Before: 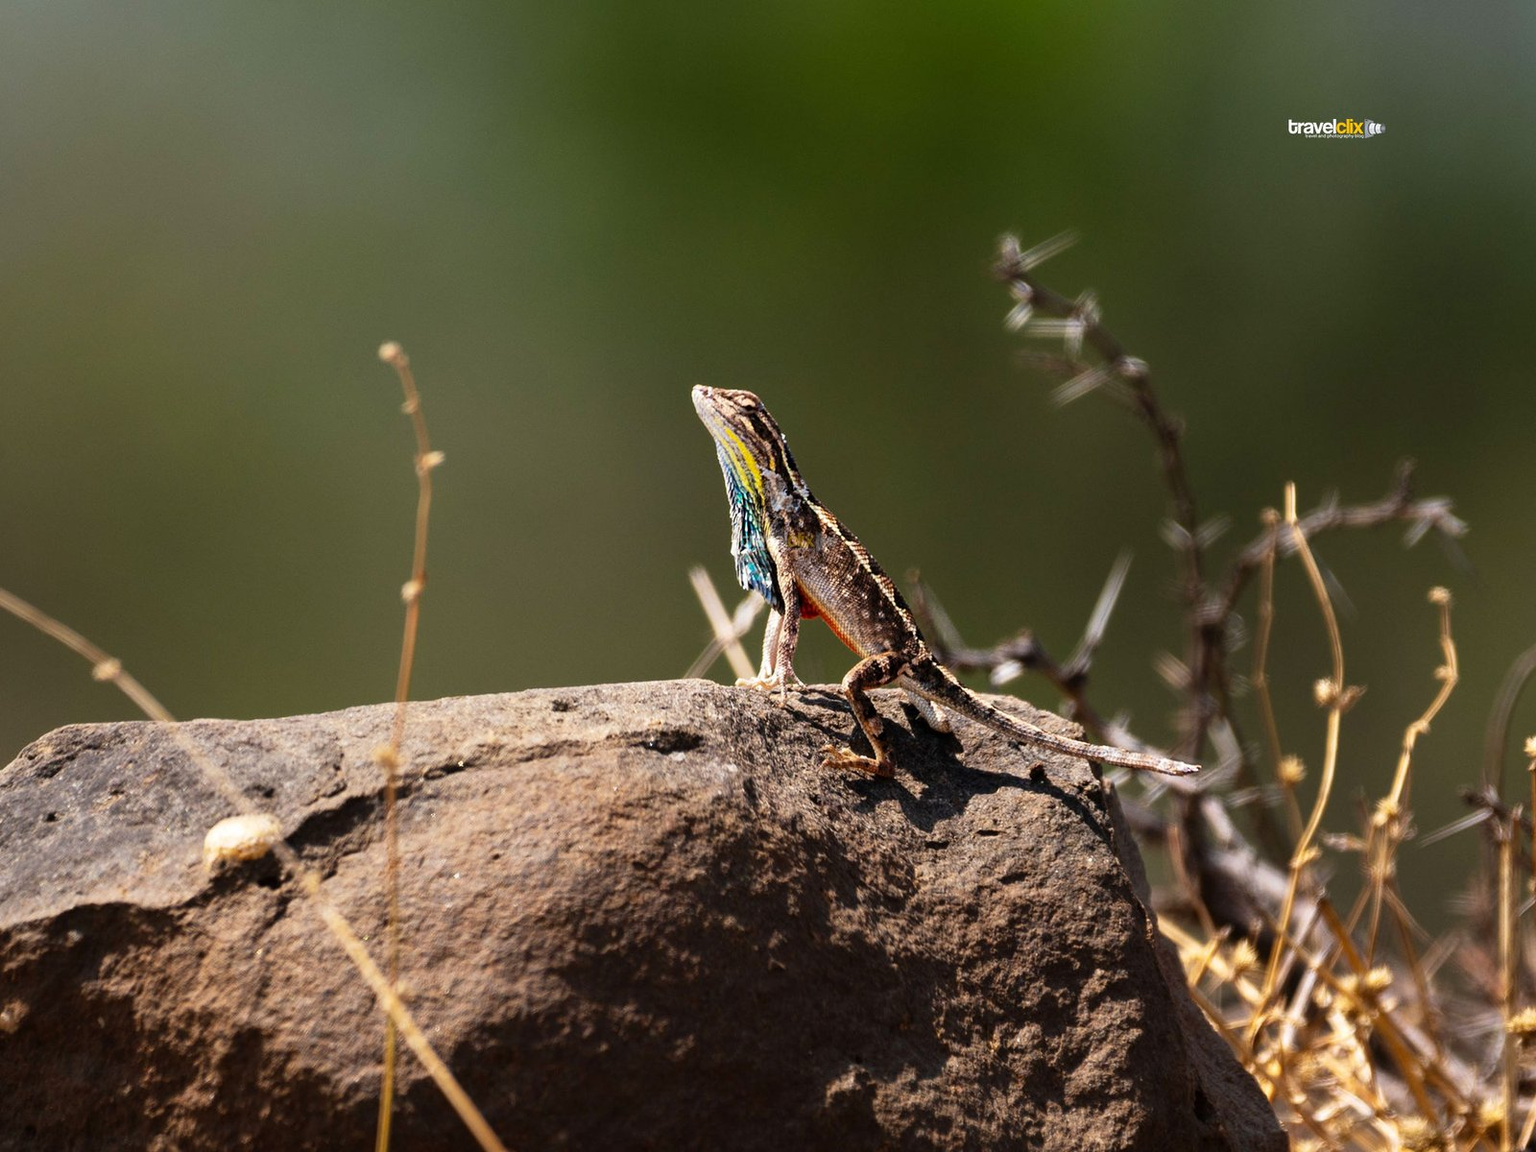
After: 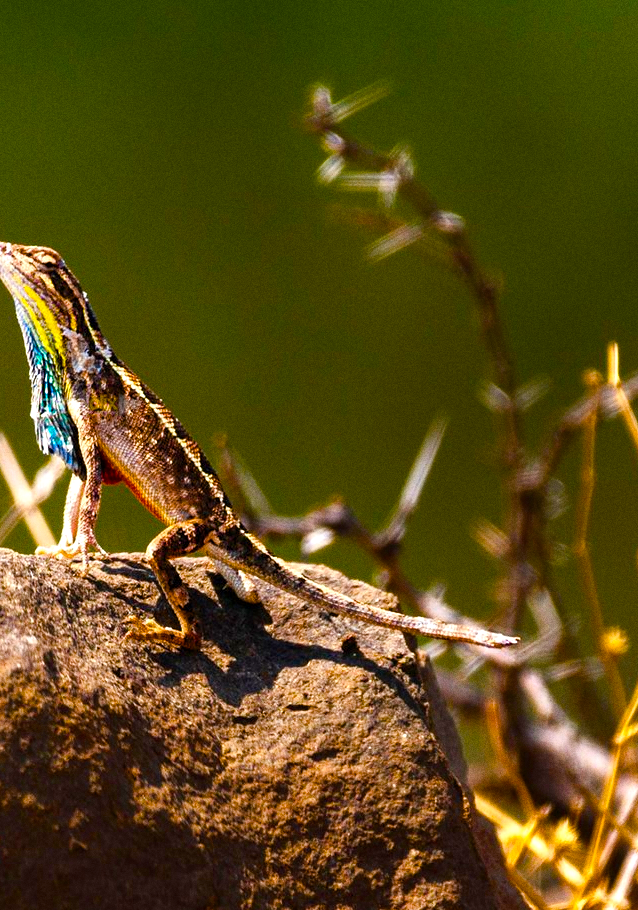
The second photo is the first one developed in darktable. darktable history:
crop: left 45.721%, top 13.393%, right 14.118%, bottom 10.01%
grain: coarseness 0.09 ISO
color balance rgb: linear chroma grading › shadows 10%, linear chroma grading › highlights 10%, linear chroma grading › global chroma 15%, linear chroma grading › mid-tones 15%, perceptual saturation grading › global saturation 40%, perceptual saturation grading › highlights -25%, perceptual saturation grading › mid-tones 35%, perceptual saturation grading › shadows 35%, perceptual brilliance grading › global brilliance 11.29%, global vibrance 11.29%
